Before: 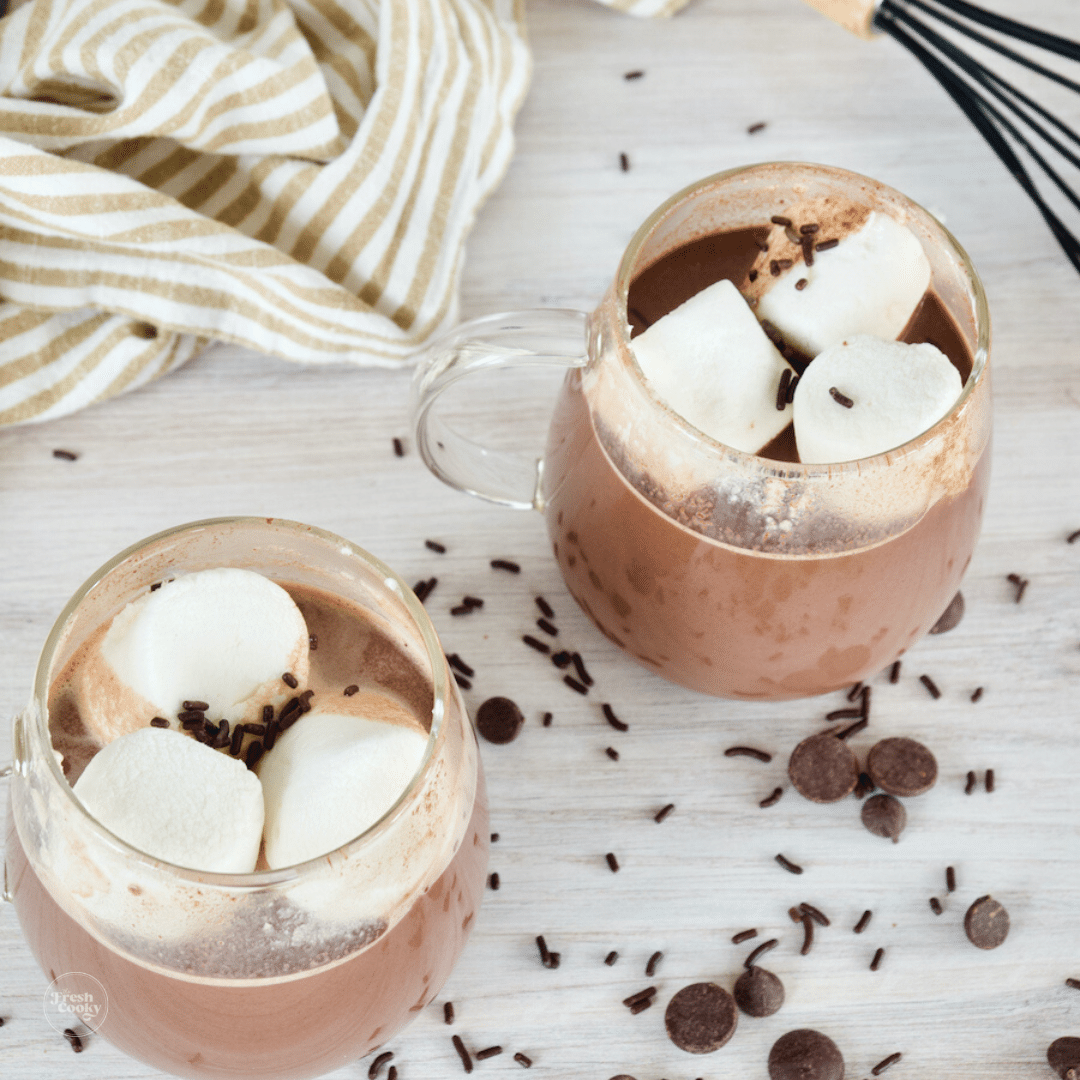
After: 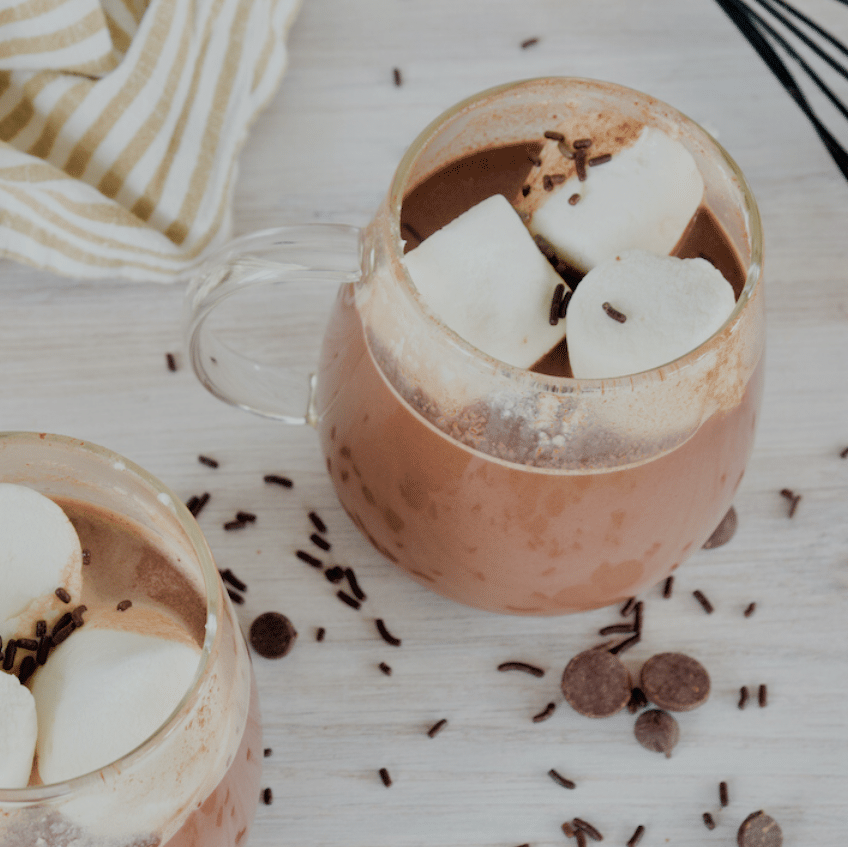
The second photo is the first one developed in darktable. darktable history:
crop and rotate: left 21.078%, top 7.935%, right 0.335%, bottom 13.547%
tone equalizer: -8 EV 0.246 EV, -7 EV 0.404 EV, -6 EV 0.436 EV, -5 EV 0.266 EV, -3 EV -0.245 EV, -2 EV -0.413 EV, -1 EV -0.436 EV, +0 EV -0.251 EV, edges refinement/feathering 500, mask exposure compensation -1.57 EV, preserve details no
filmic rgb: black relative exposure -7.65 EV, white relative exposure 4.56 EV, threshold 6 EV, hardness 3.61, contrast 1.053, enable highlight reconstruction true
